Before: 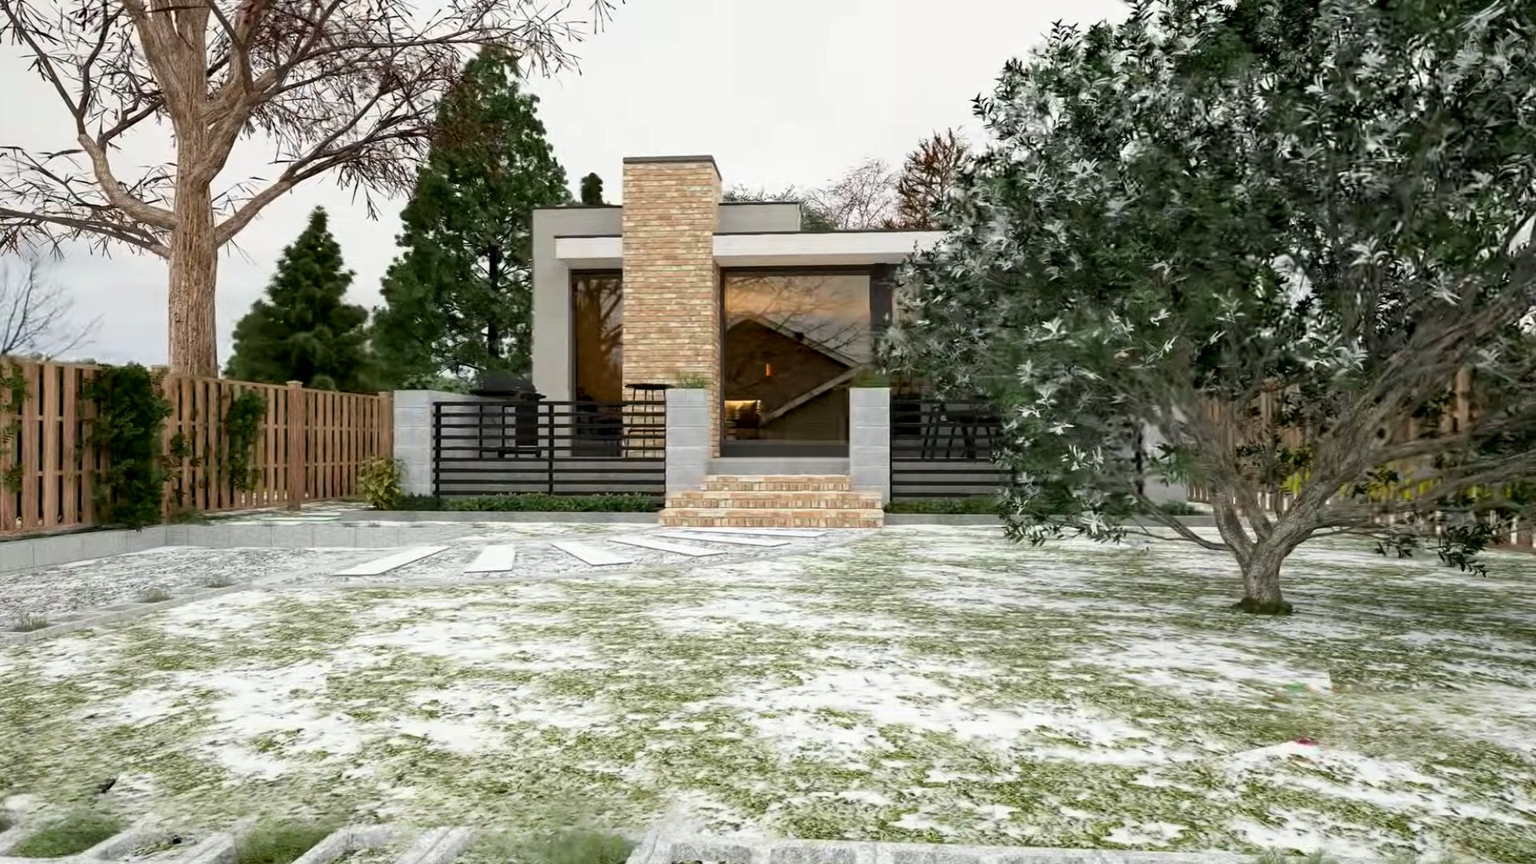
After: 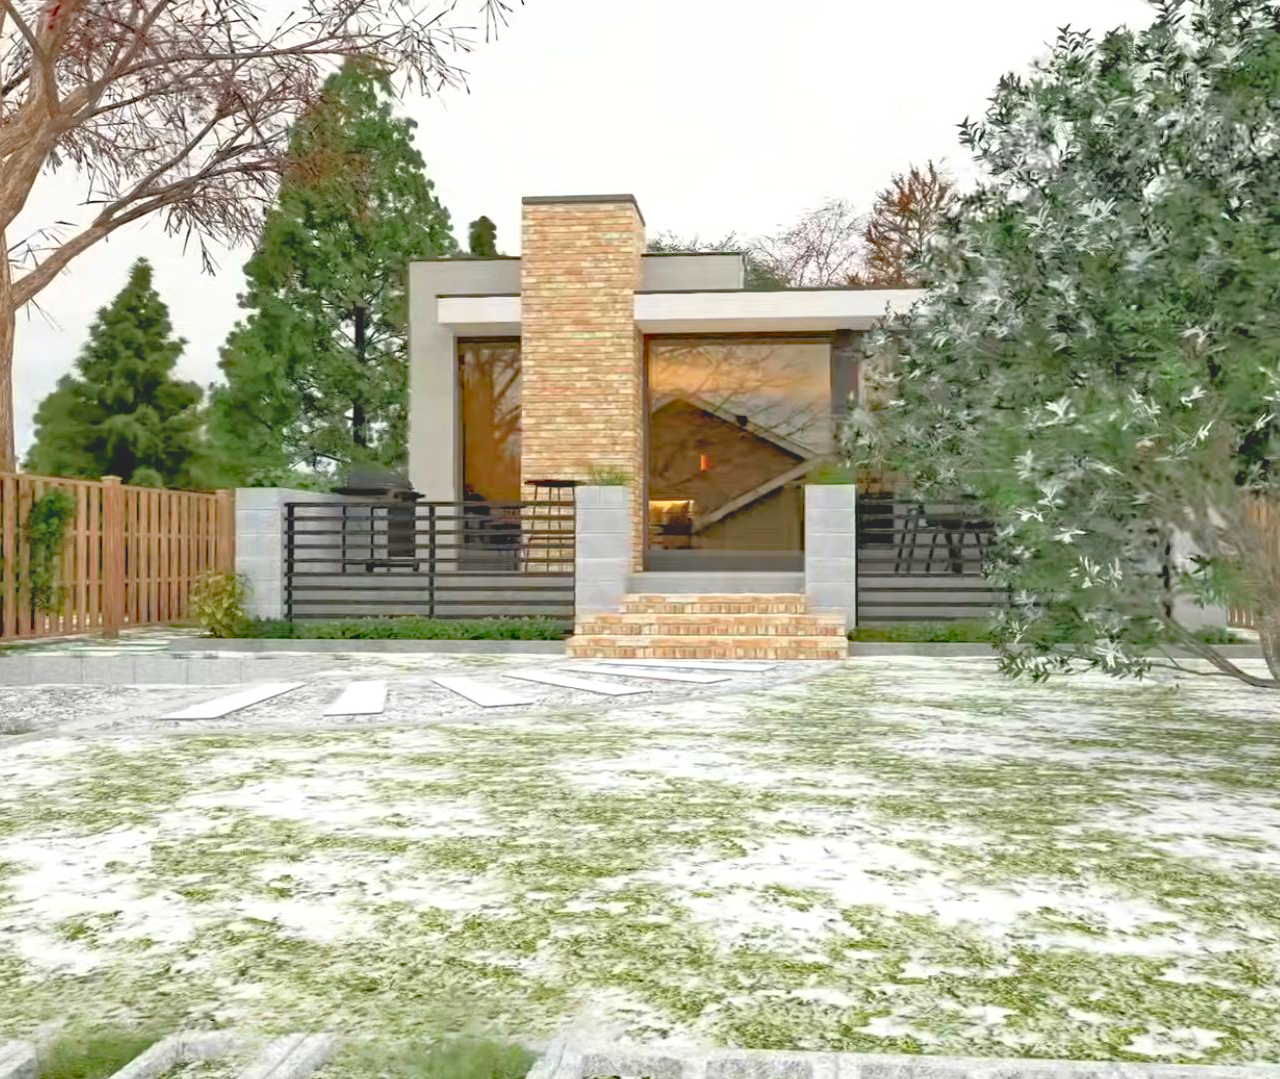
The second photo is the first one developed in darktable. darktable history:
exposure: black level correction 0, exposure 0.844 EV, compensate highlight preservation false
tone equalizer: -7 EV 0.163 EV, -6 EV 0.621 EV, -5 EV 1.18 EV, -4 EV 1.35 EV, -3 EV 1.13 EV, -2 EV 0.6 EV, -1 EV 0.154 EV
contrast brightness saturation: contrast -0.282
haze removal: compatibility mode true, adaptive false
crop and rotate: left 13.409%, right 19.92%
